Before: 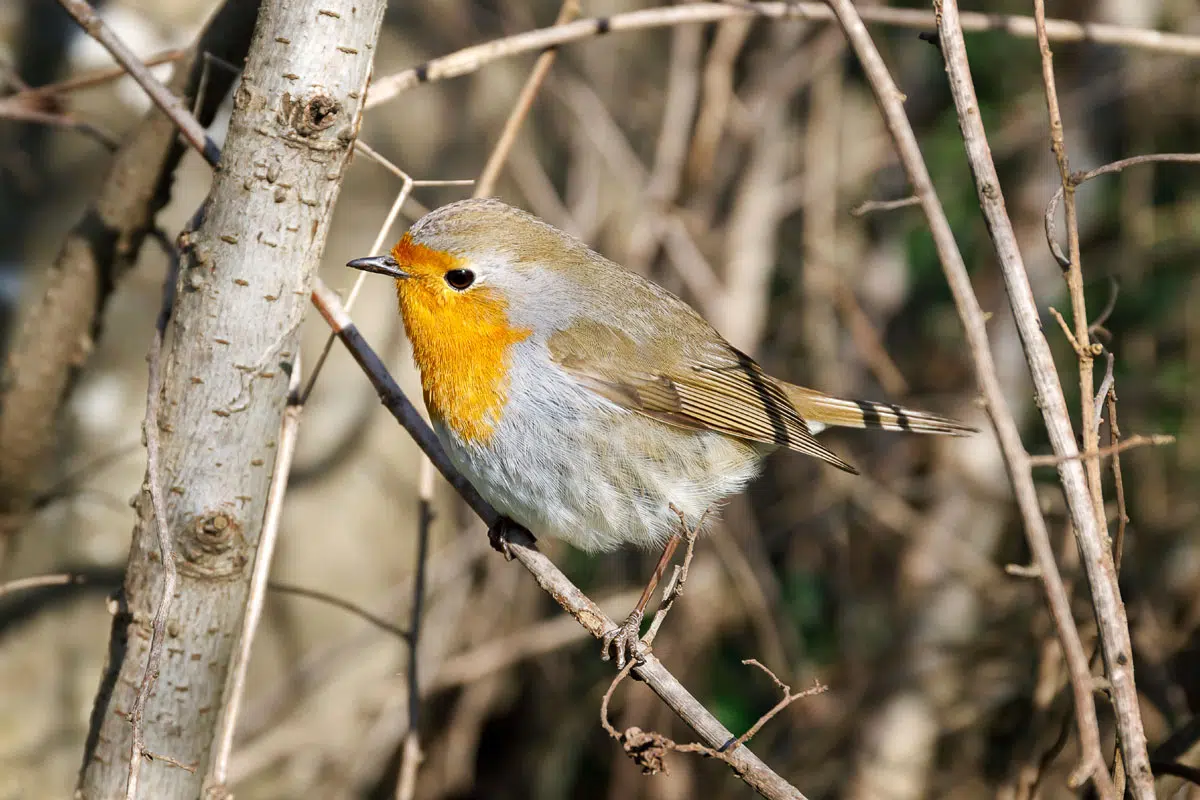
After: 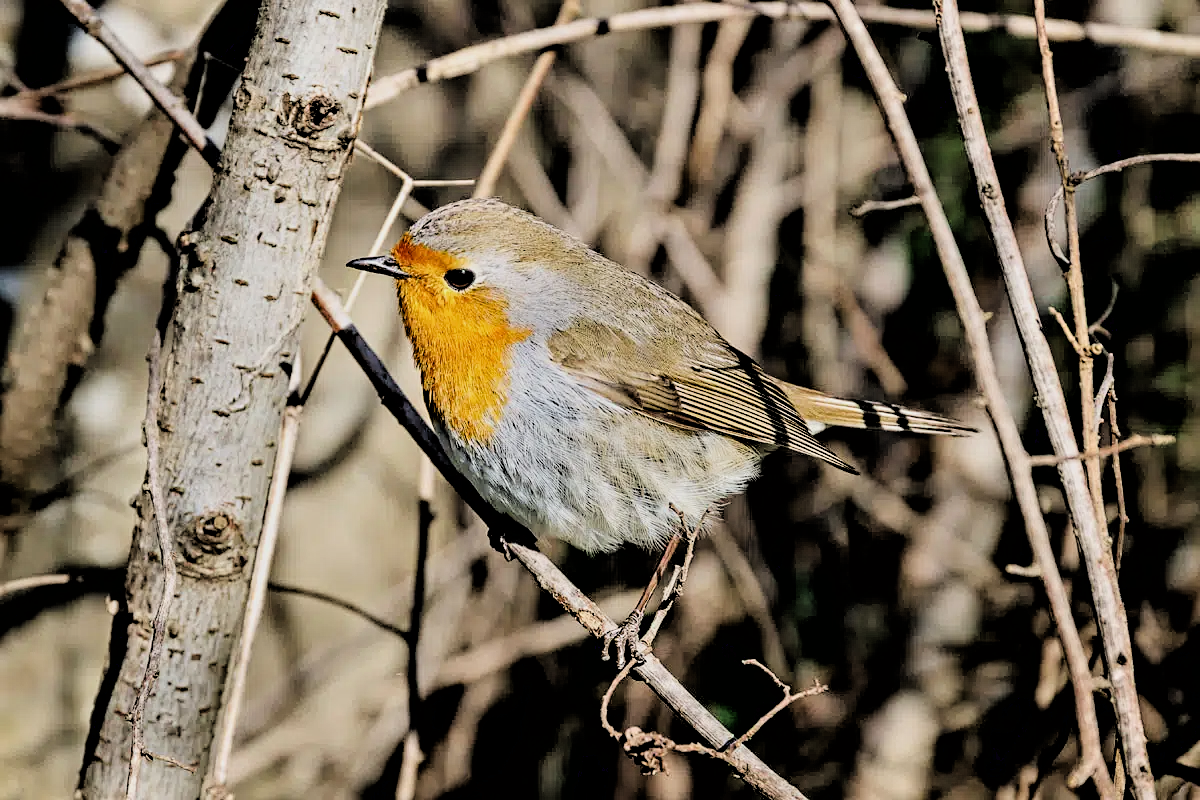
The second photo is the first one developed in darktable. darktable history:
contrast equalizer: y [[0.5, 0.542, 0.583, 0.625, 0.667, 0.708], [0.5 ×6], [0.5 ×6], [0 ×6], [0 ×6]]
filmic rgb: black relative exposure -2.84 EV, white relative exposure 4.56 EV, hardness 1.73, contrast 1.248, color science v6 (2022)
